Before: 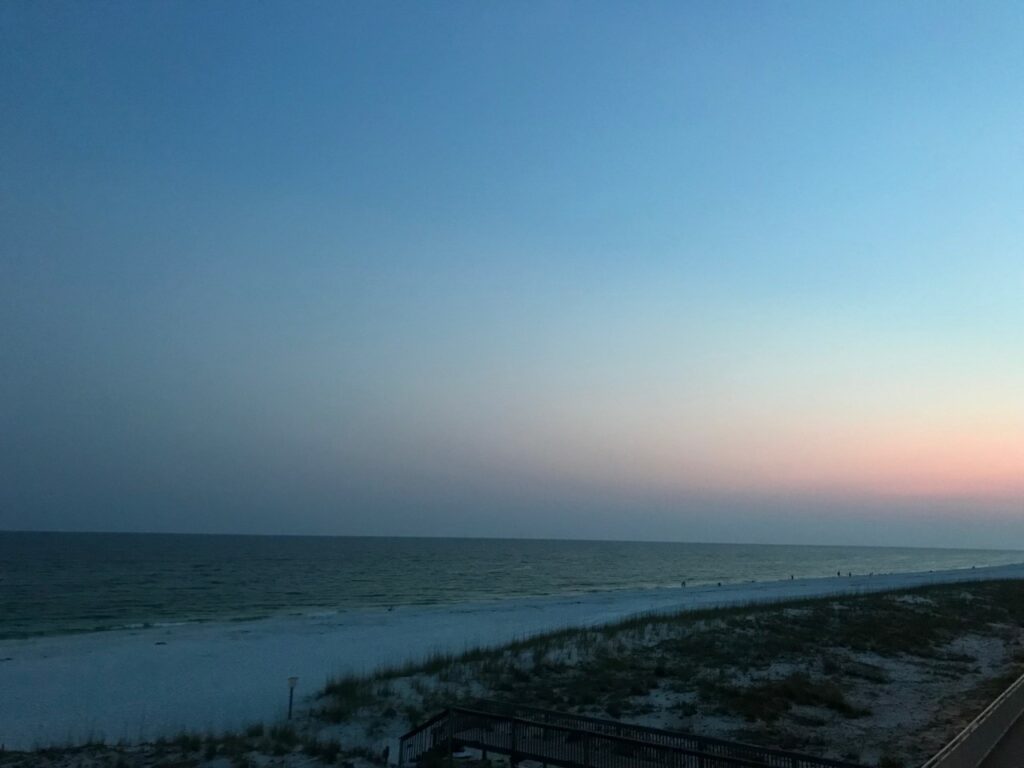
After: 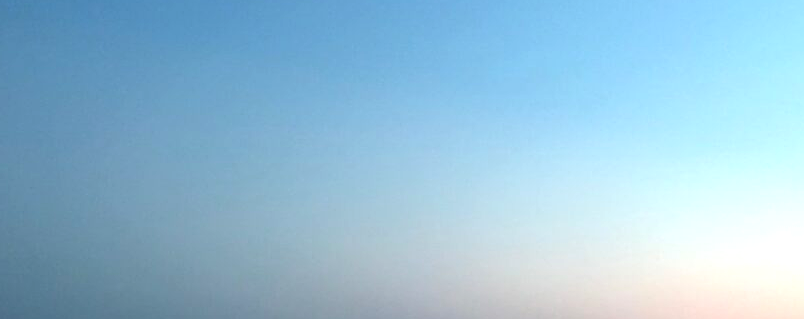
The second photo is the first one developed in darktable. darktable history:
sharpen: on, module defaults
white balance: emerald 1
crop: left 7.036%, top 18.398%, right 14.379%, bottom 40.043%
exposure: black level correction -0.005, exposure 0.622 EV, compensate highlight preservation false
